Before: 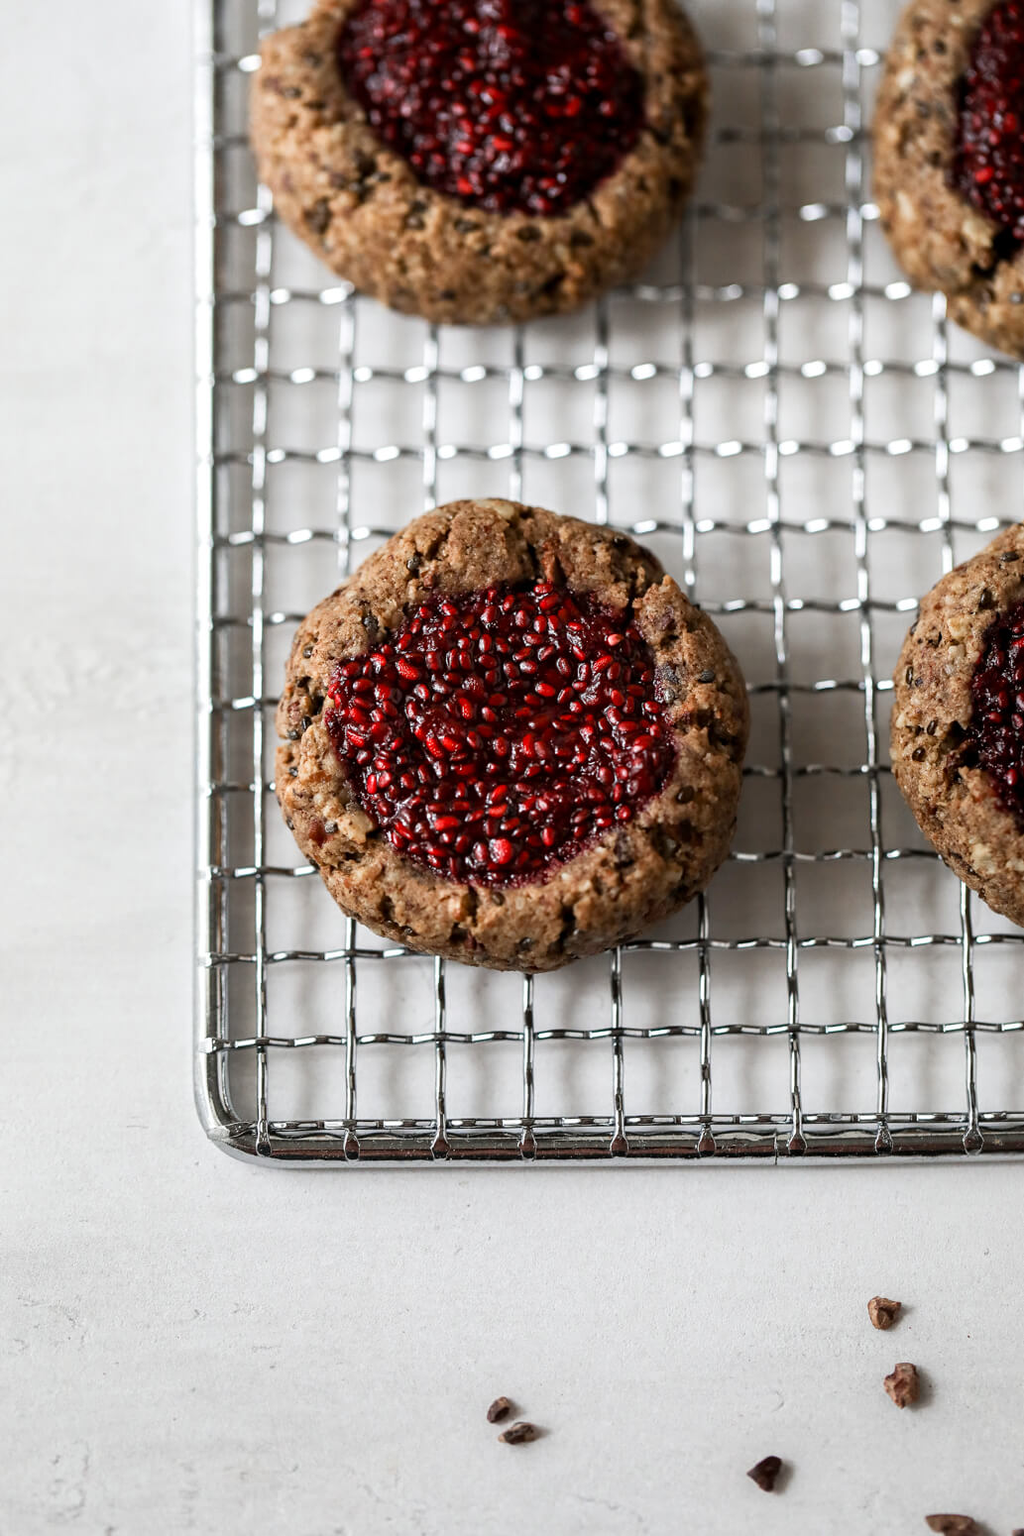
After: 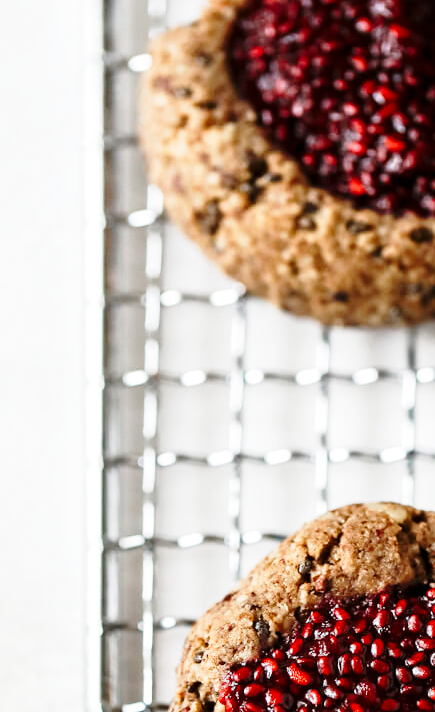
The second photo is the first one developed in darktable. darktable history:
crop and rotate: left 10.868%, top 0.084%, right 46.974%, bottom 53.934%
base curve: curves: ch0 [(0, 0) (0.028, 0.03) (0.121, 0.232) (0.46, 0.748) (0.859, 0.968) (1, 1)], preserve colors none
